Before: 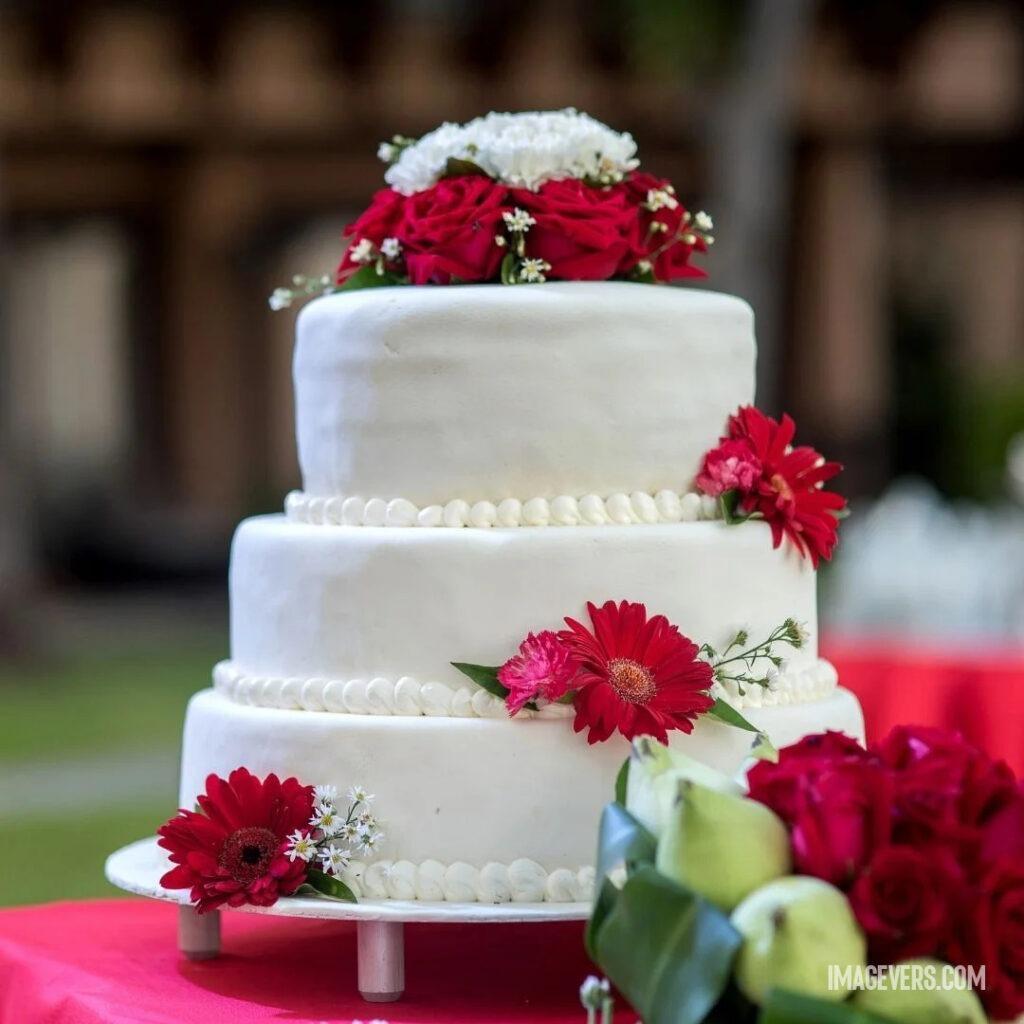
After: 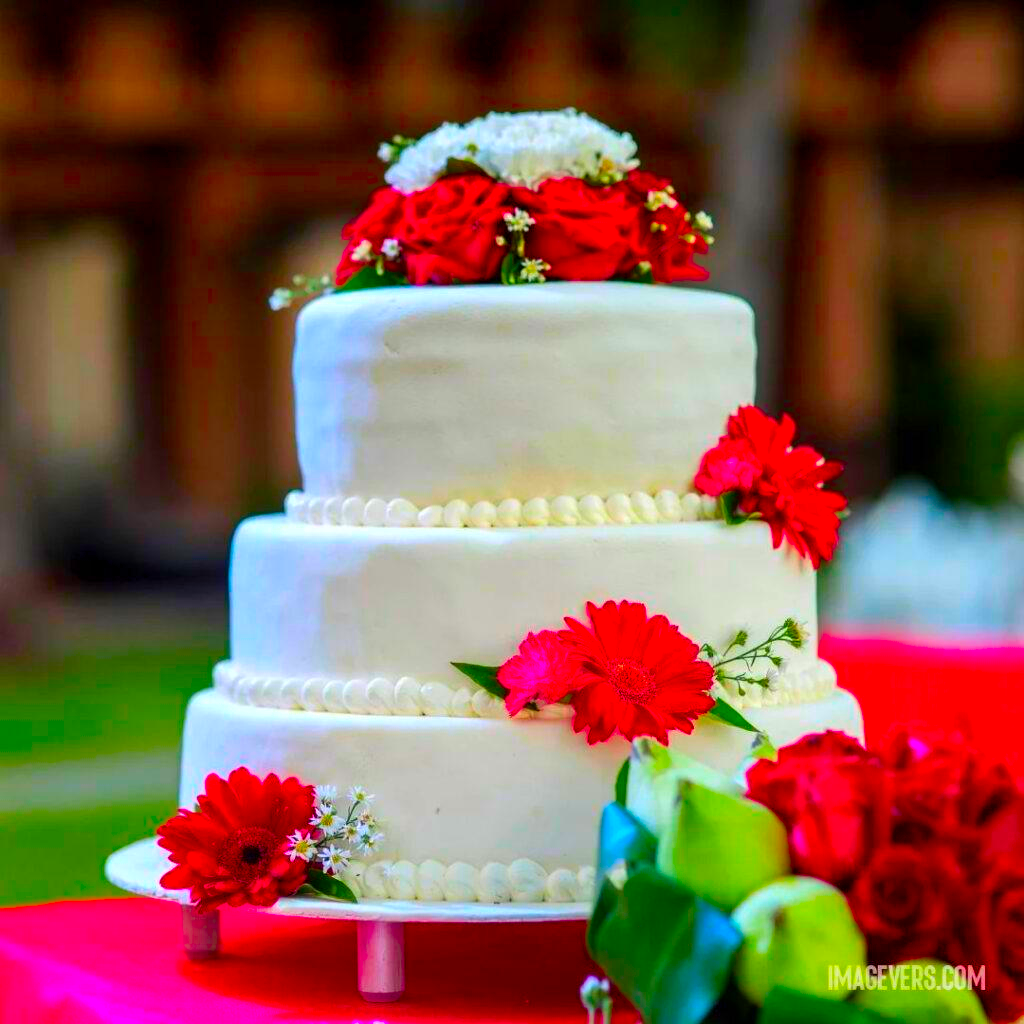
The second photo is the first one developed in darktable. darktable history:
color balance rgb: linear chroma grading › global chroma 10%, perceptual saturation grading › global saturation 30%, global vibrance 10%
color correction: saturation 2.15
